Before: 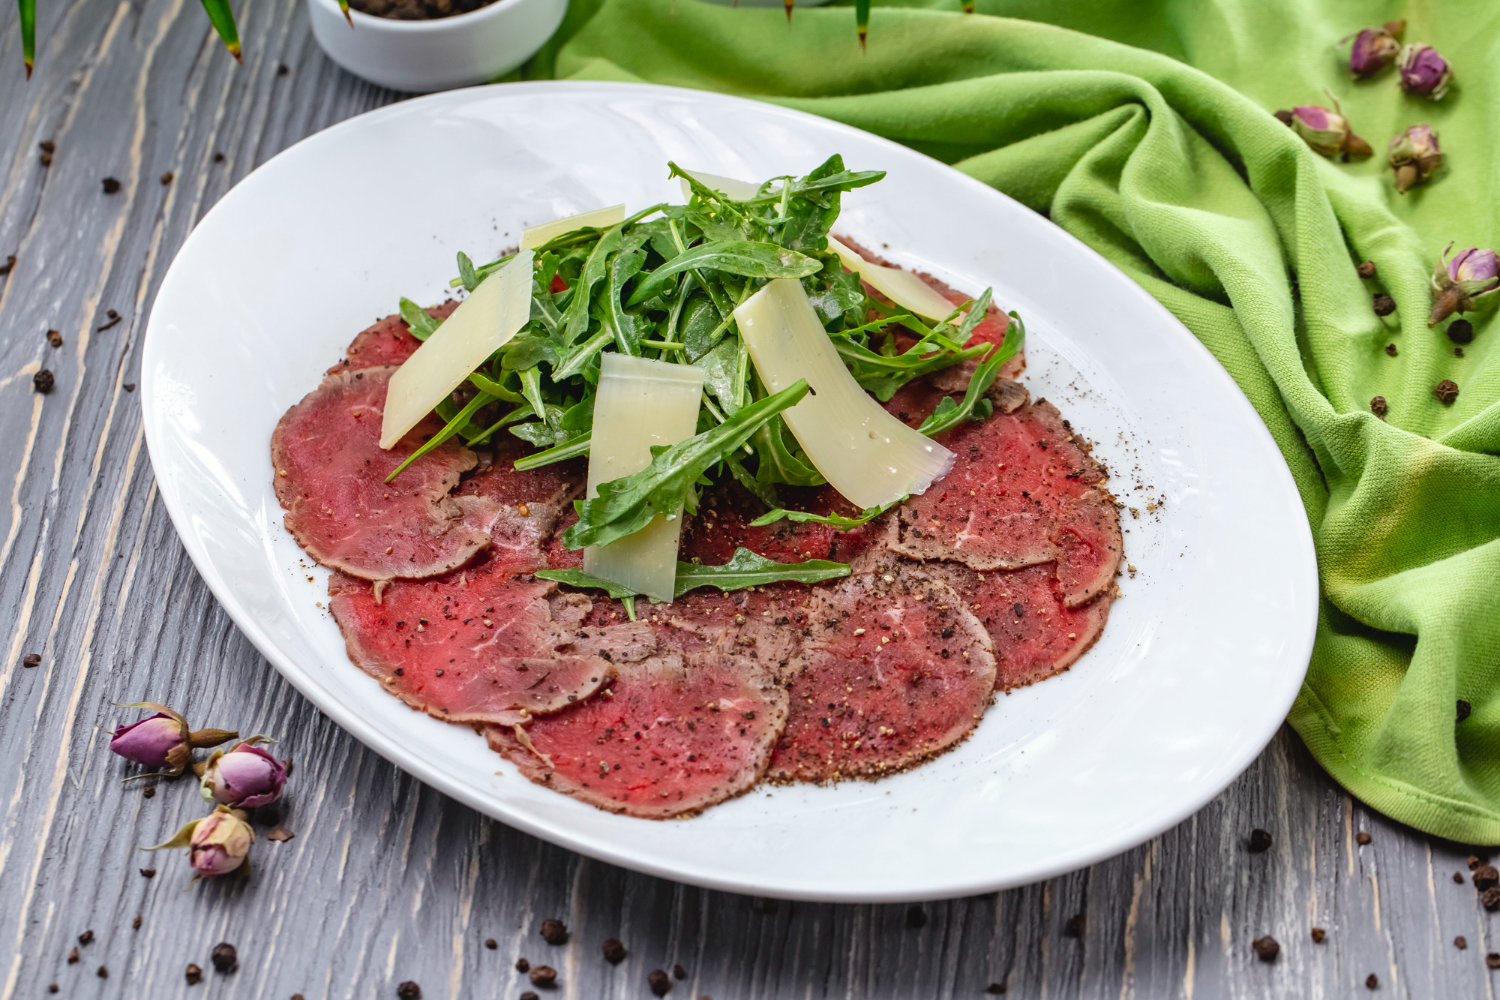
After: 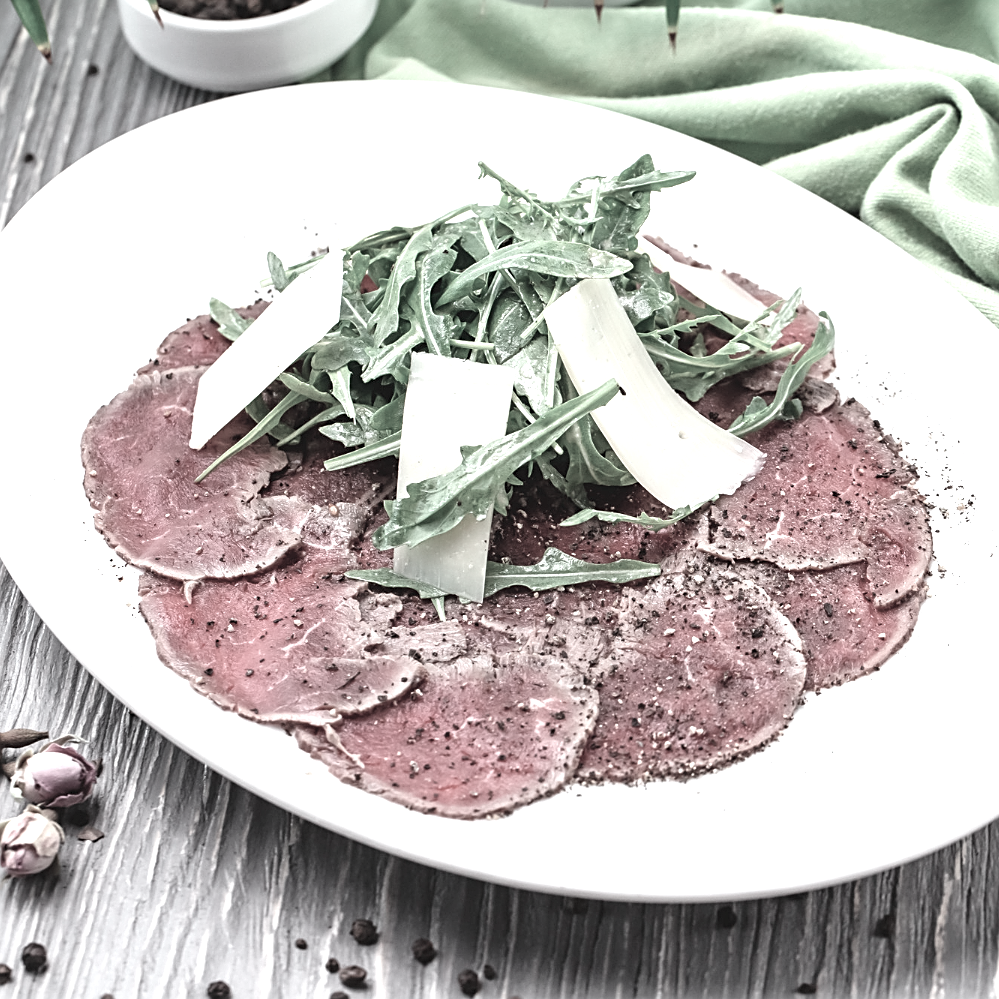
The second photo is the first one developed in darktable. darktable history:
sharpen: on, module defaults
crop and rotate: left 12.673%, right 20.66%
color contrast: green-magenta contrast 0.3, blue-yellow contrast 0.15
exposure: black level correction 0, exposure 1.1 EV, compensate exposure bias true, compensate highlight preservation false
